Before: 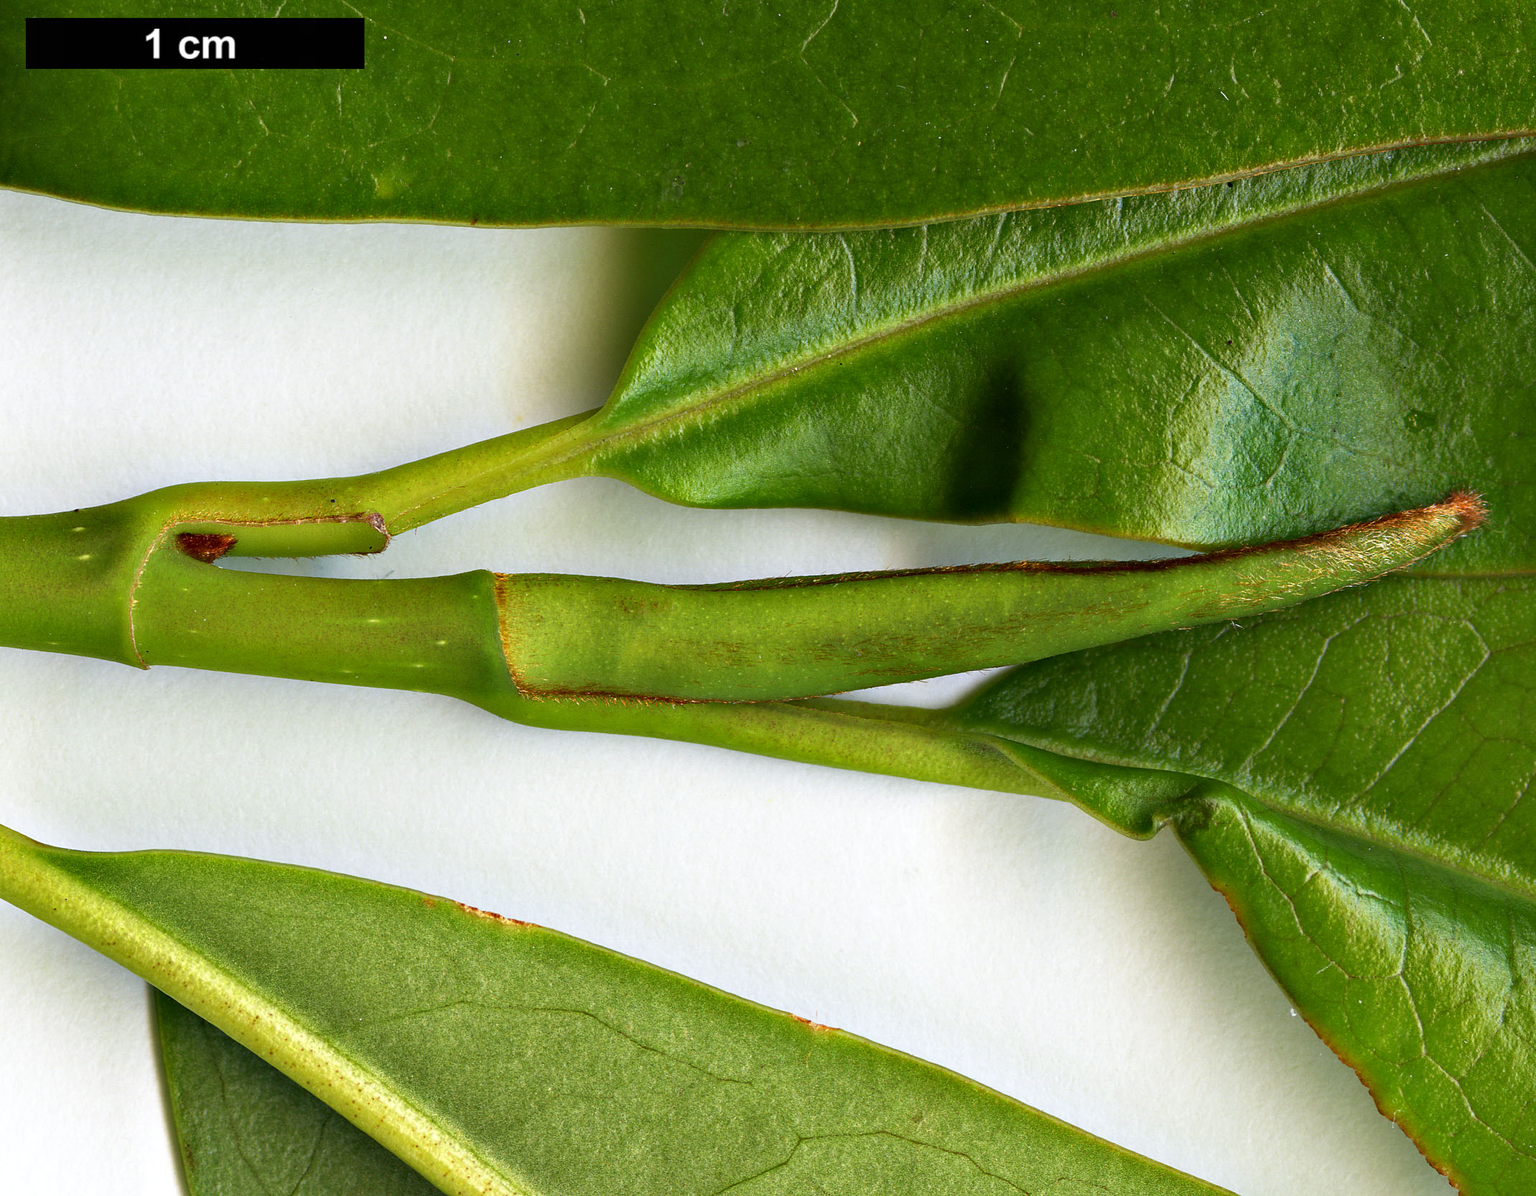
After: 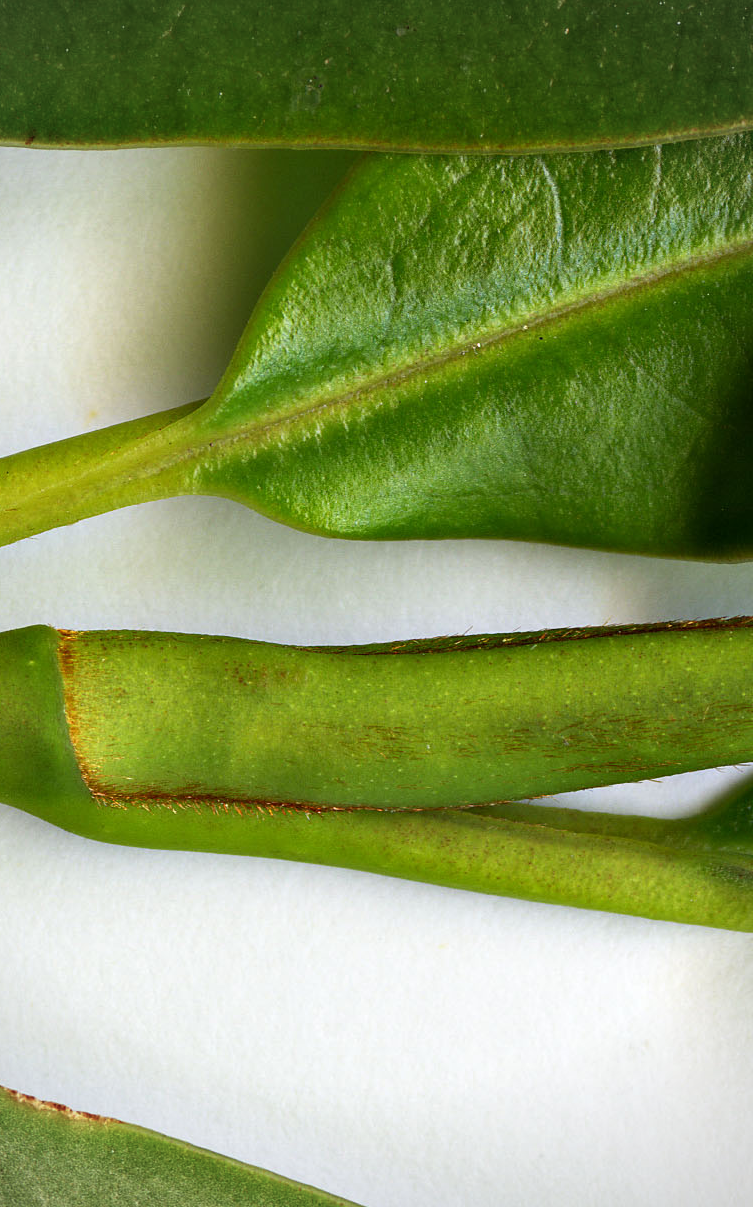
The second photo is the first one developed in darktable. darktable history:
crop and rotate: left 29.476%, top 10.214%, right 35.32%, bottom 17.333%
vignetting: fall-off radius 60.92%
